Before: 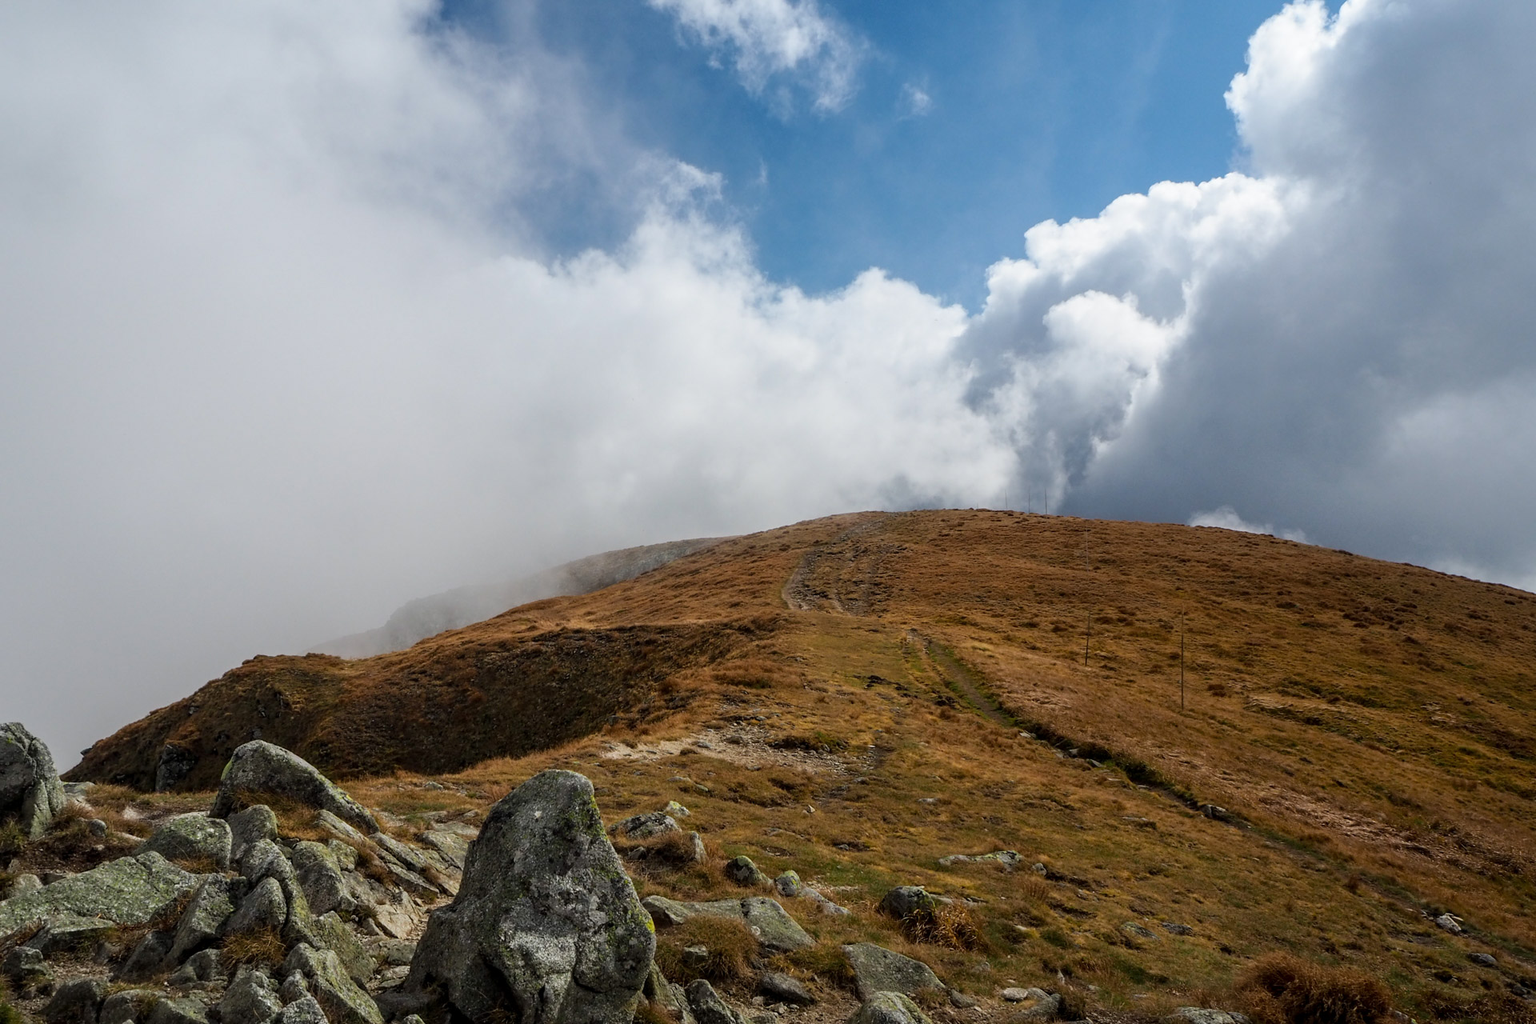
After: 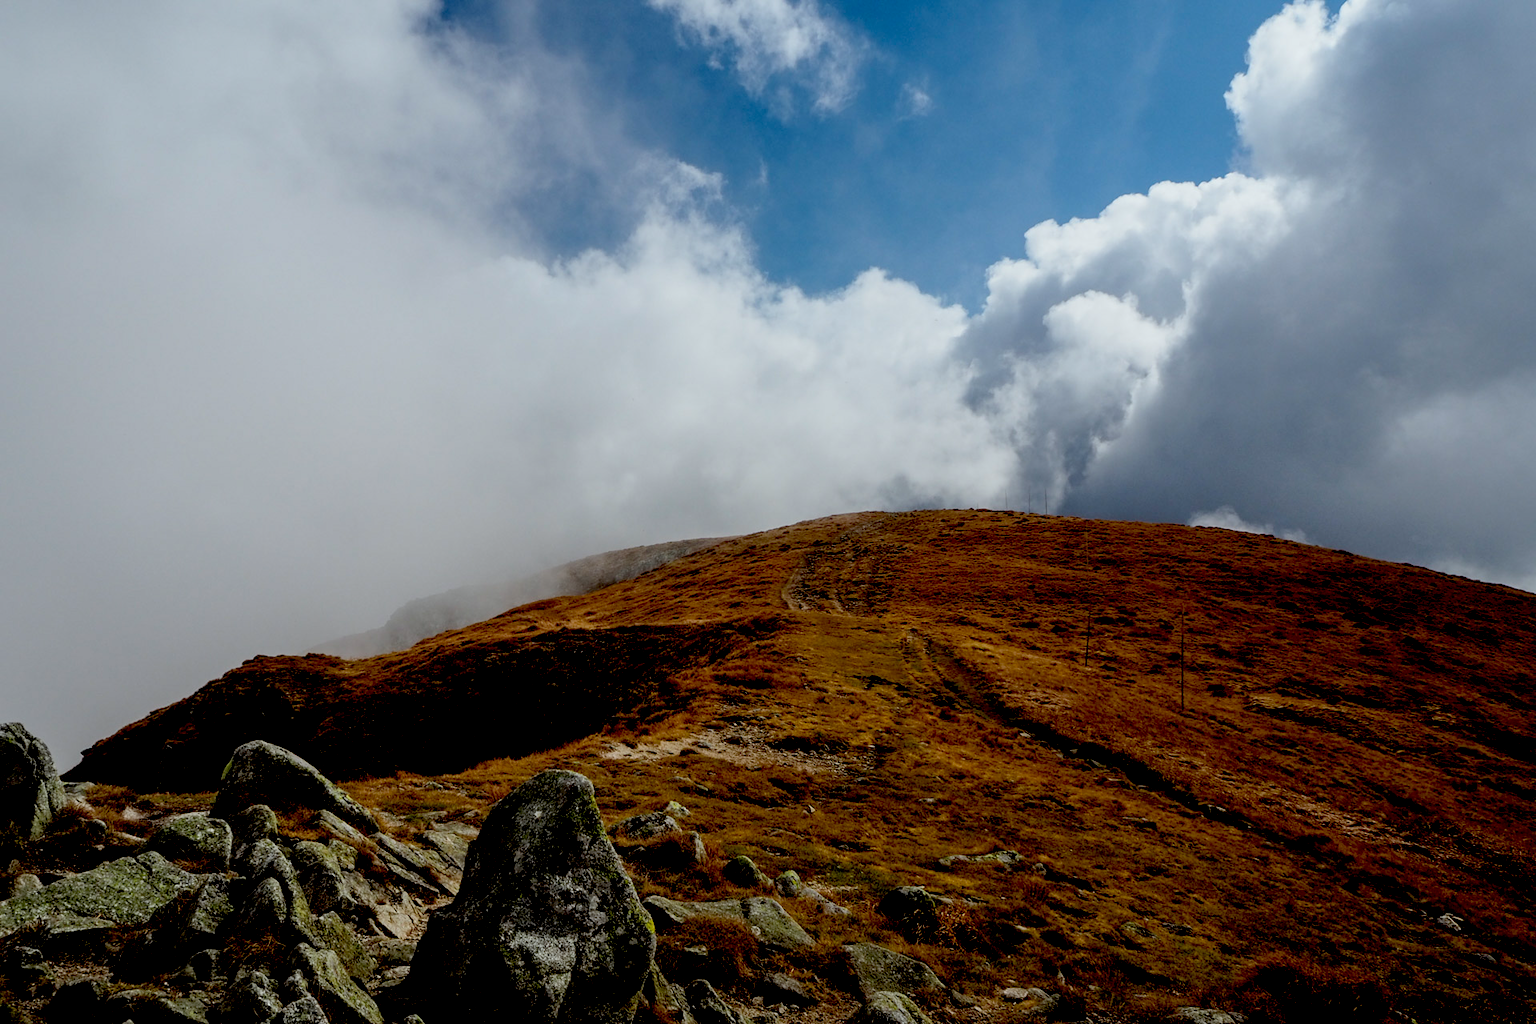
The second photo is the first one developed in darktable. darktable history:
exposure: black level correction 0.046, exposure -0.228 EV, compensate highlight preservation false
color correction: highlights a* -2.73, highlights b* -2.09, shadows a* 2.41, shadows b* 2.73
